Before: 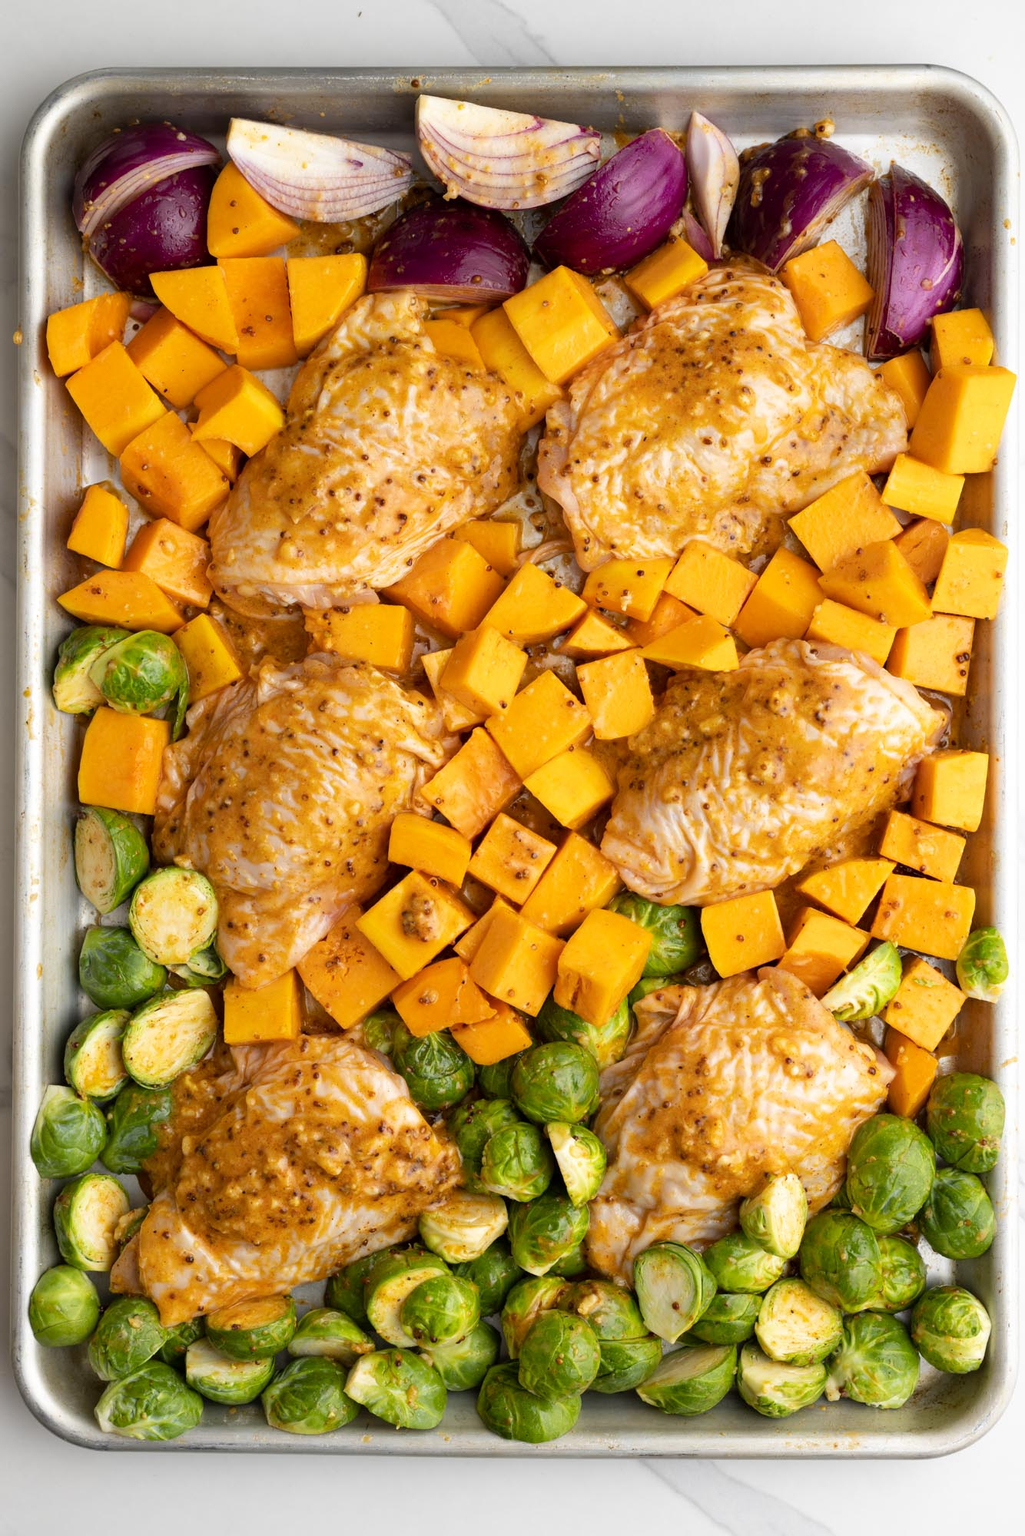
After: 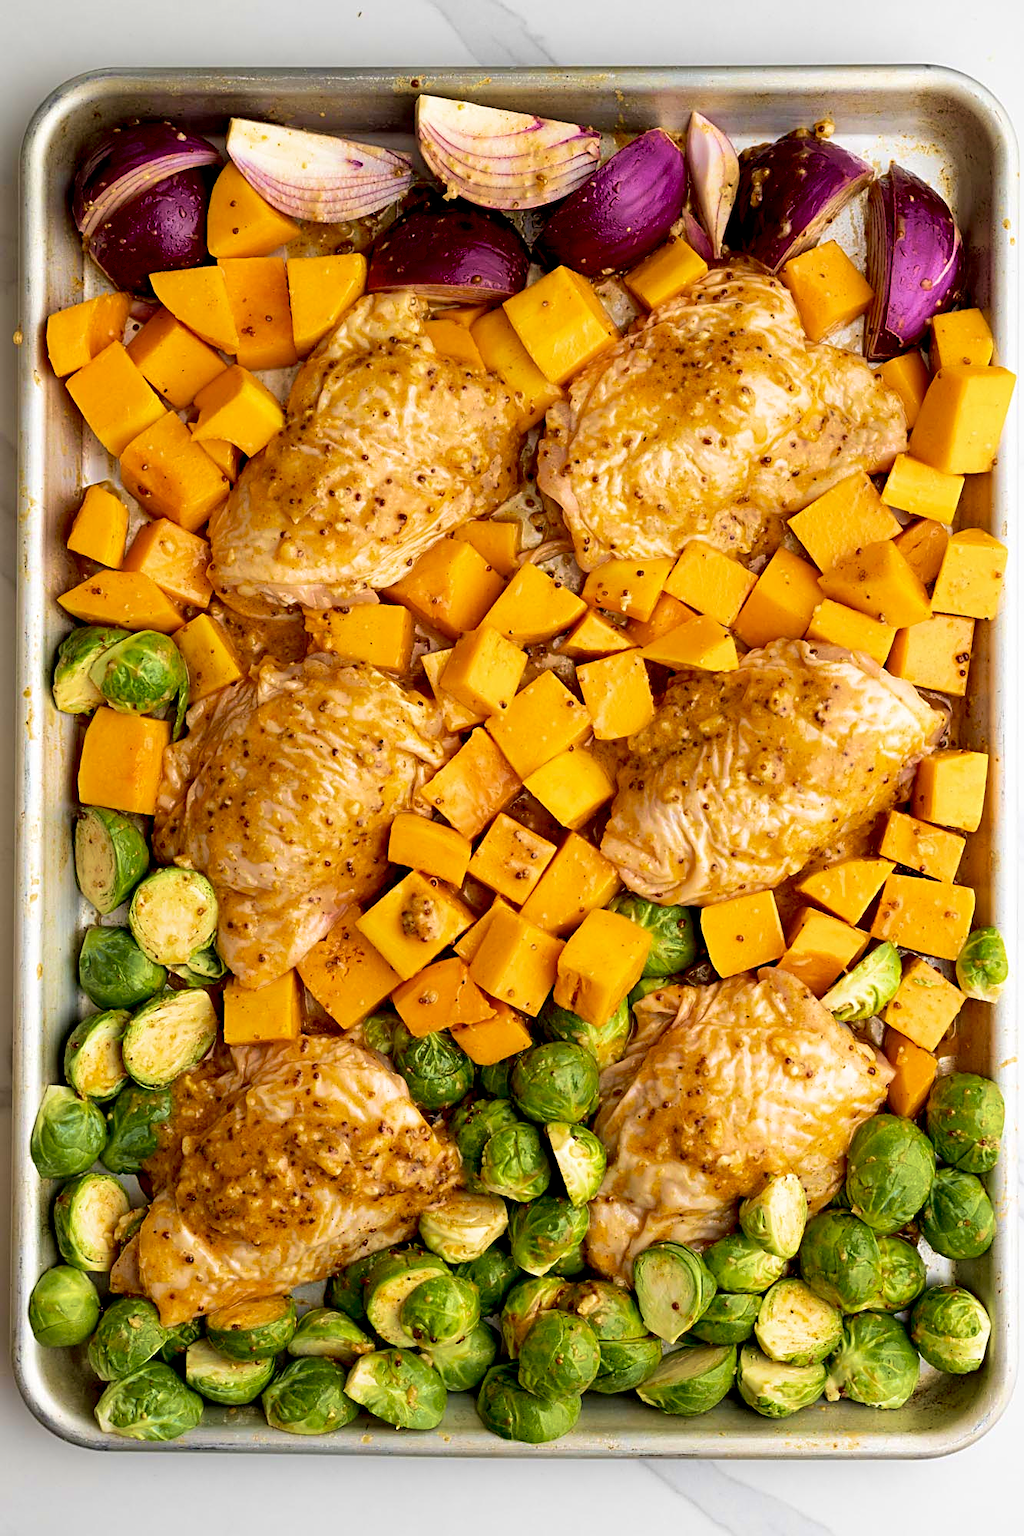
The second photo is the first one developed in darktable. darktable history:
sharpen: radius 2.733
velvia: strength 74.61%
exposure: black level correction 0.016, exposure -0.007 EV, compensate exposure bias true, compensate highlight preservation false
